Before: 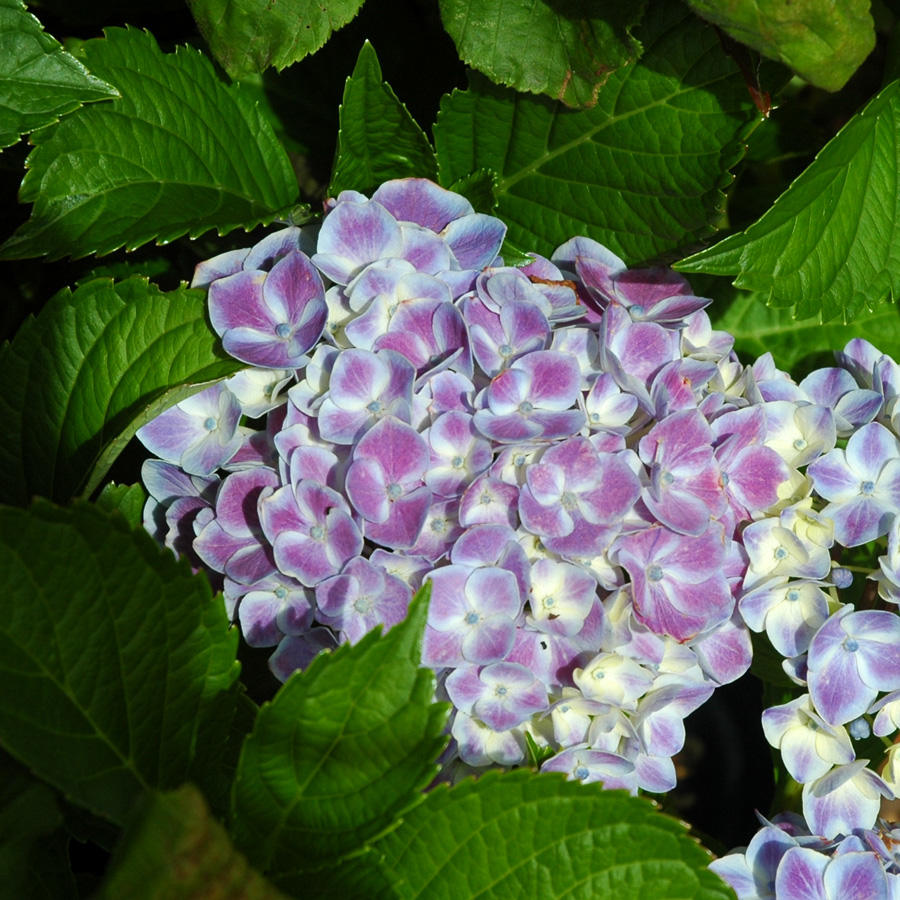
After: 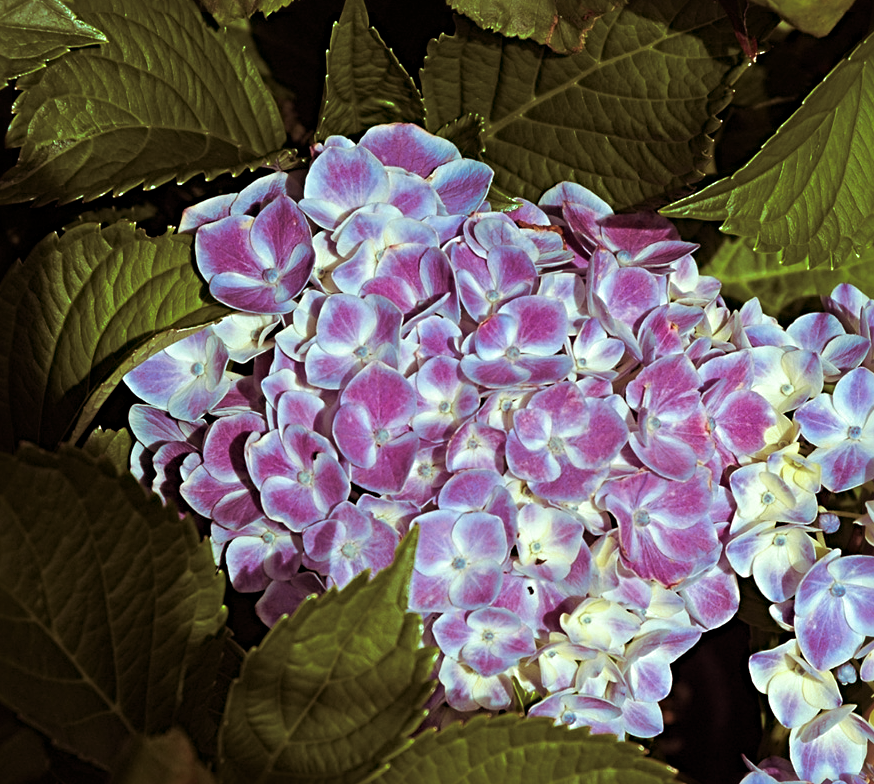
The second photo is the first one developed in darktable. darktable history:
split-toning: highlights › hue 180°
exposure: exposure -0.04 EV, compensate highlight preservation false
color zones: curves: ch0 [(0, 0.613) (0.01, 0.613) (0.245, 0.448) (0.498, 0.529) (0.642, 0.665) (0.879, 0.777) (0.99, 0.613)]; ch1 [(0, 0) (0.143, 0) (0.286, 0) (0.429, 0) (0.571, 0) (0.714, 0) (0.857, 0)], mix -131.09%
sharpen: radius 4.883
rgb levels: preserve colors max RGB
crop: left 1.507%, top 6.147%, right 1.379%, bottom 6.637%
